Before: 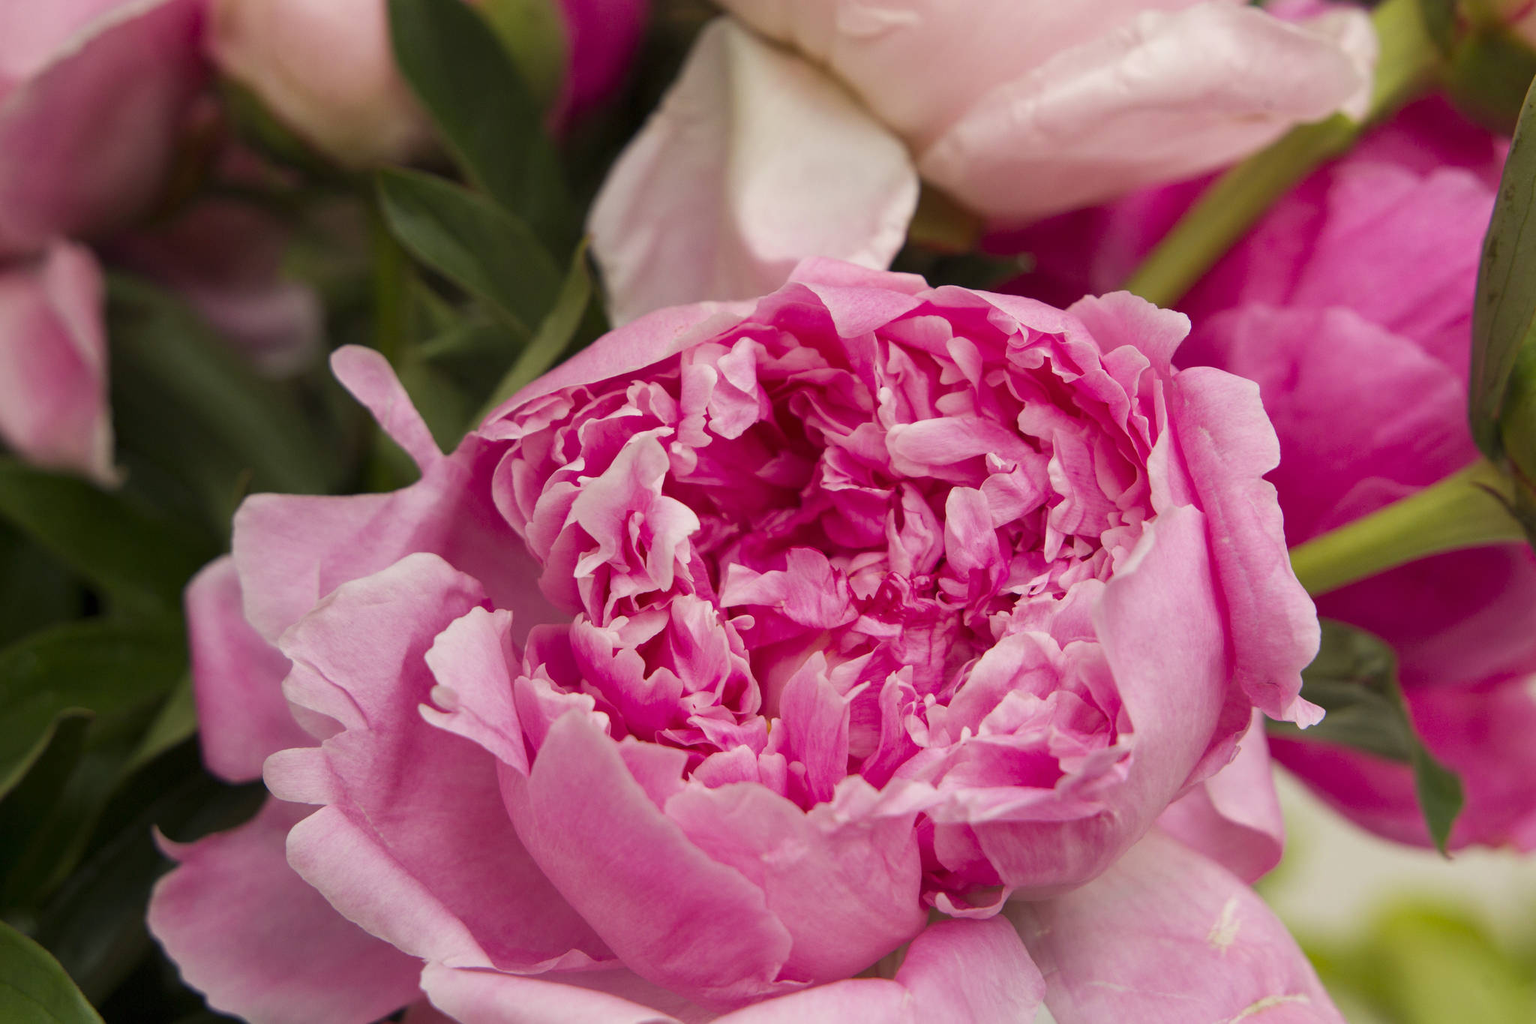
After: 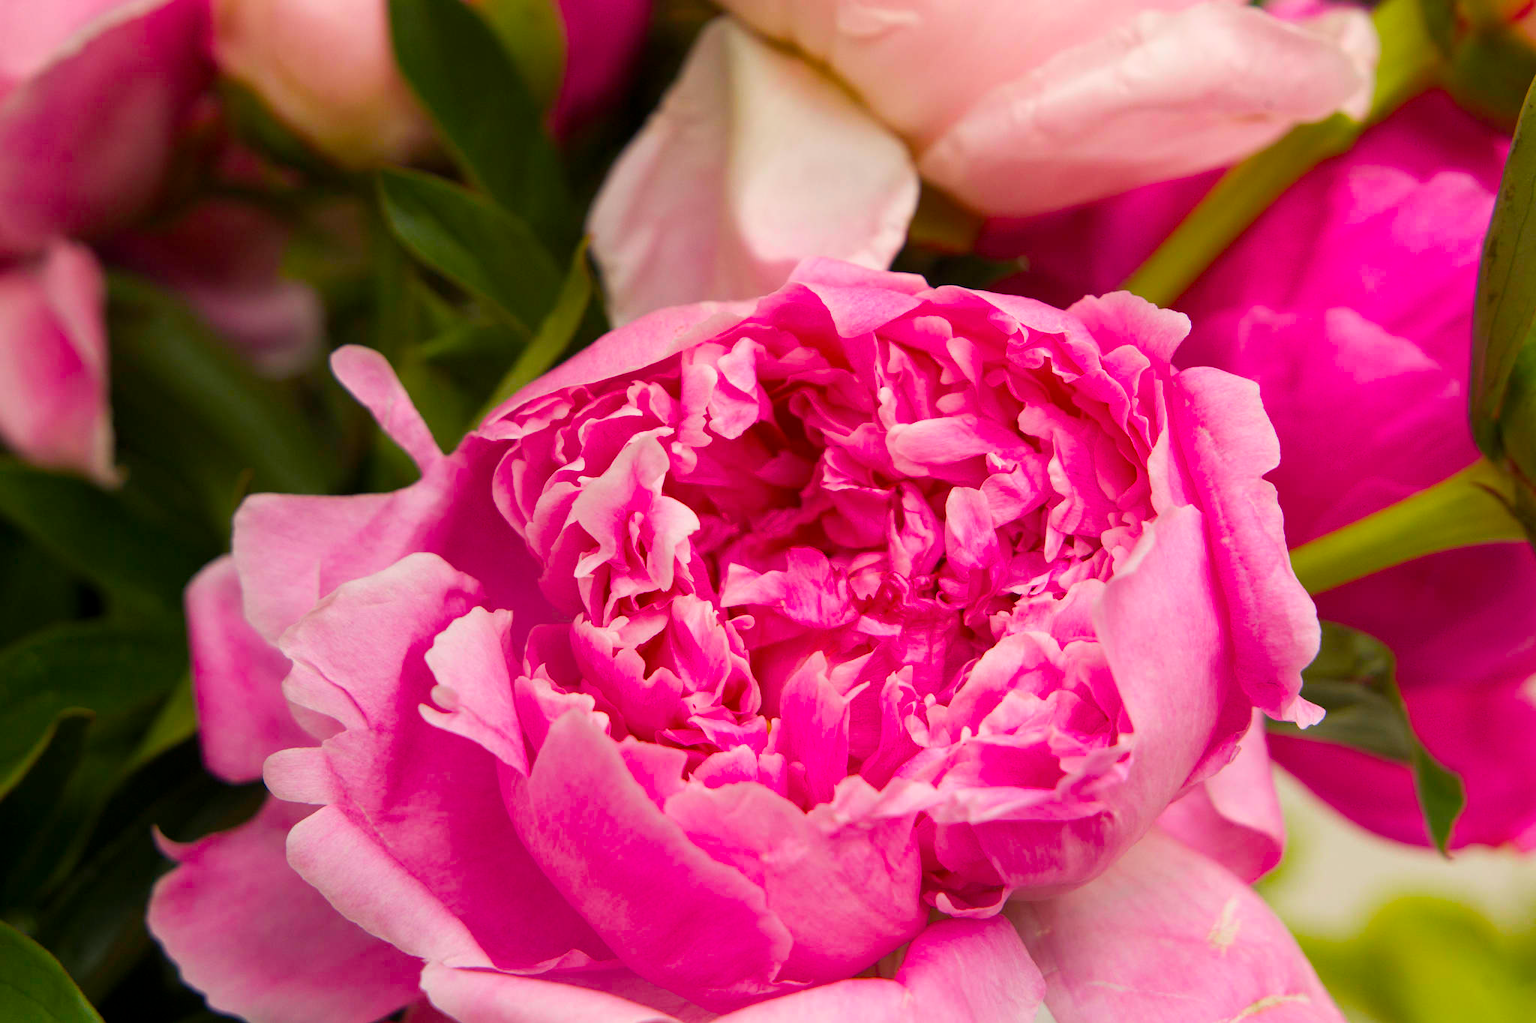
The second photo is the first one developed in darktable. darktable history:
color balance rgb: linear chroma grading › global chroma 15%, perceptual saturation grading › global saturation 30%
shadows and highlights: shadows 0, highlights 40
